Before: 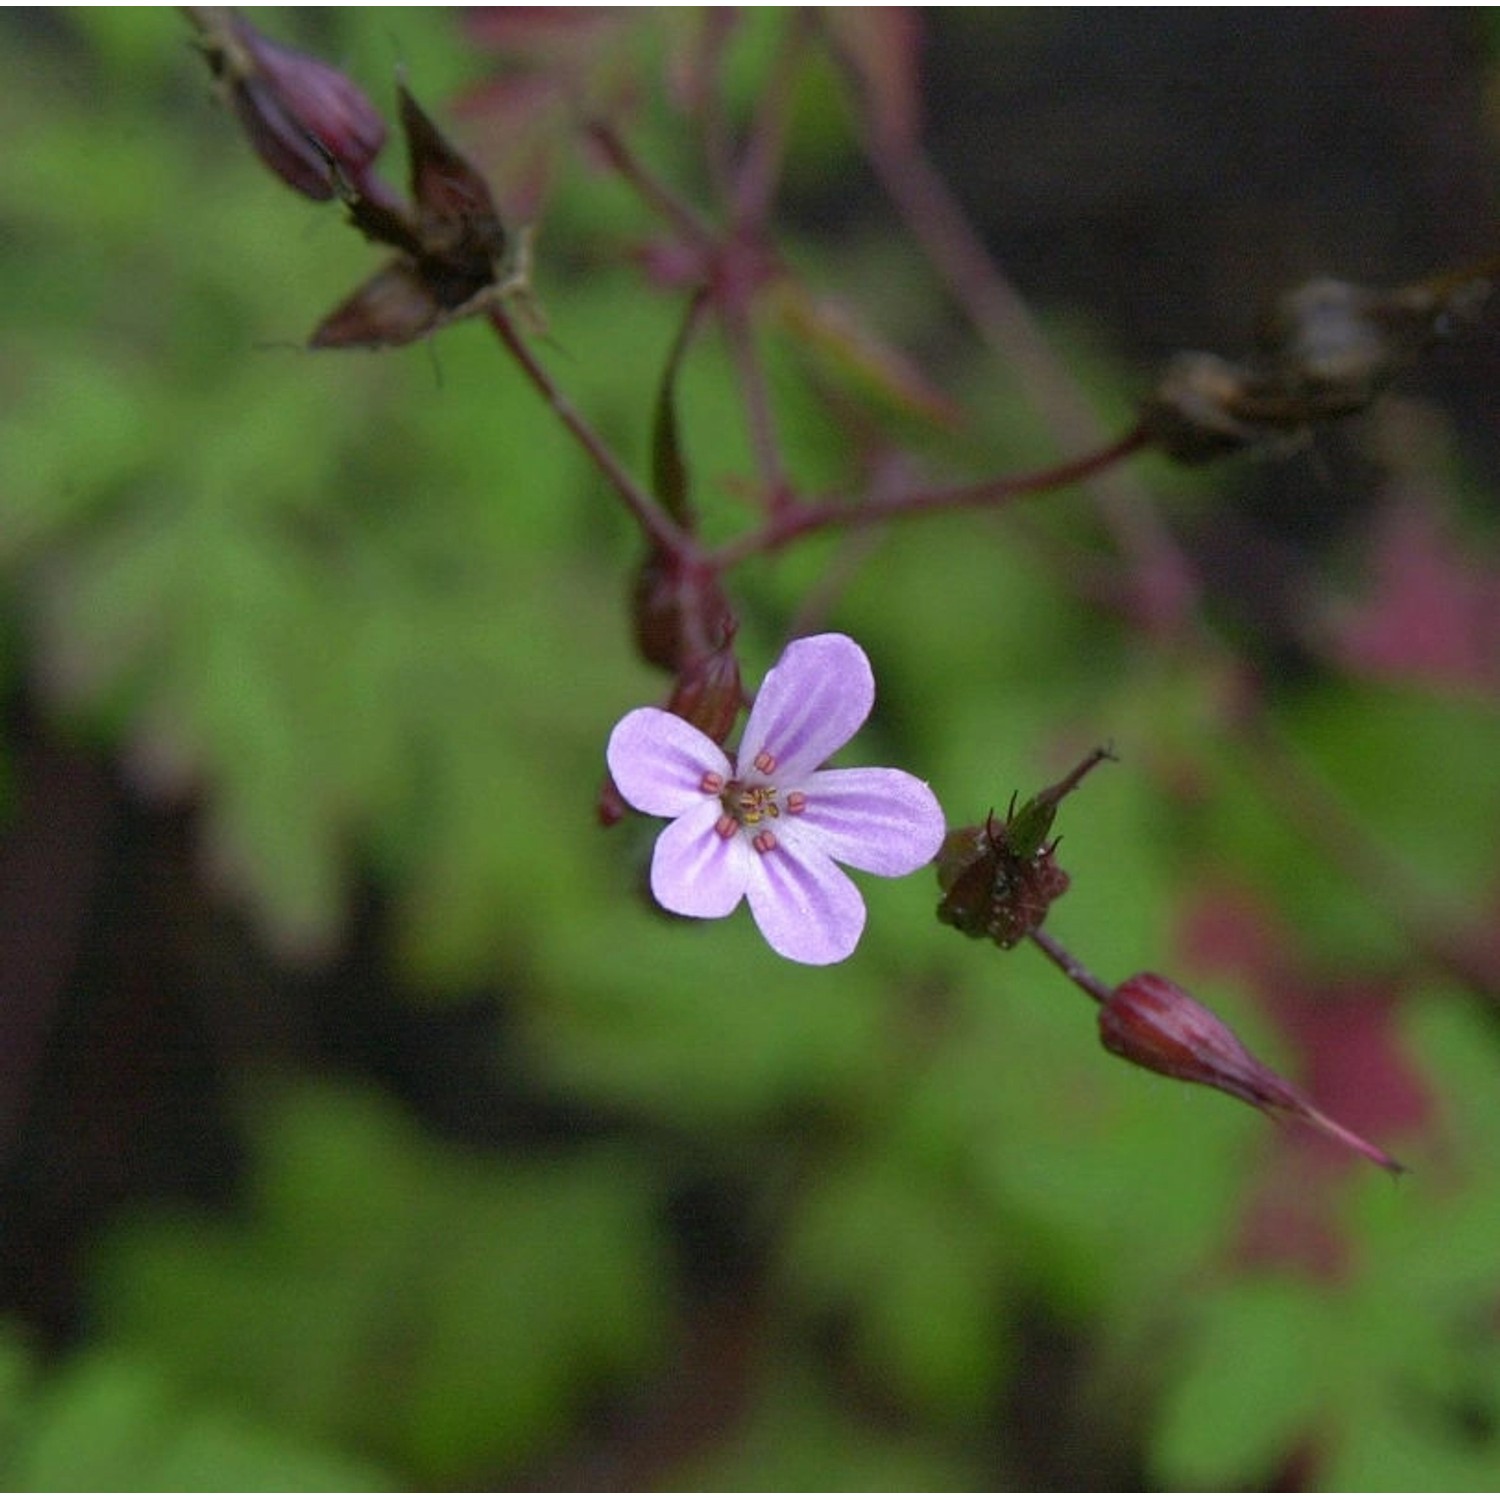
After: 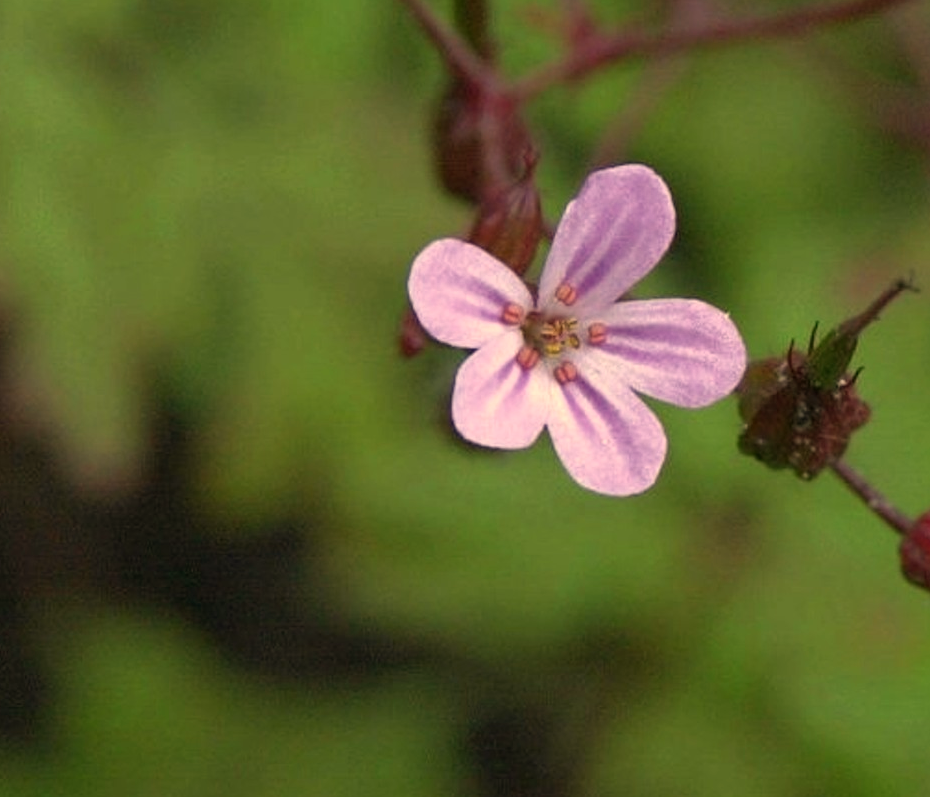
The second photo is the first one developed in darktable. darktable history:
white balance: red 1.138, green 0.996, blue 0.812
crop: left 13.312%, top 31.28%, right 24.627%, bottom 15.582%
color zones: curves: ch0 [(0, 0.497) (0.143, 0.5) (0.286, 0.5) (0.429, 0.483) (0.571, 0.116) (0.714, -0.006) (0.857, 0.28) (1, 0.497)]
